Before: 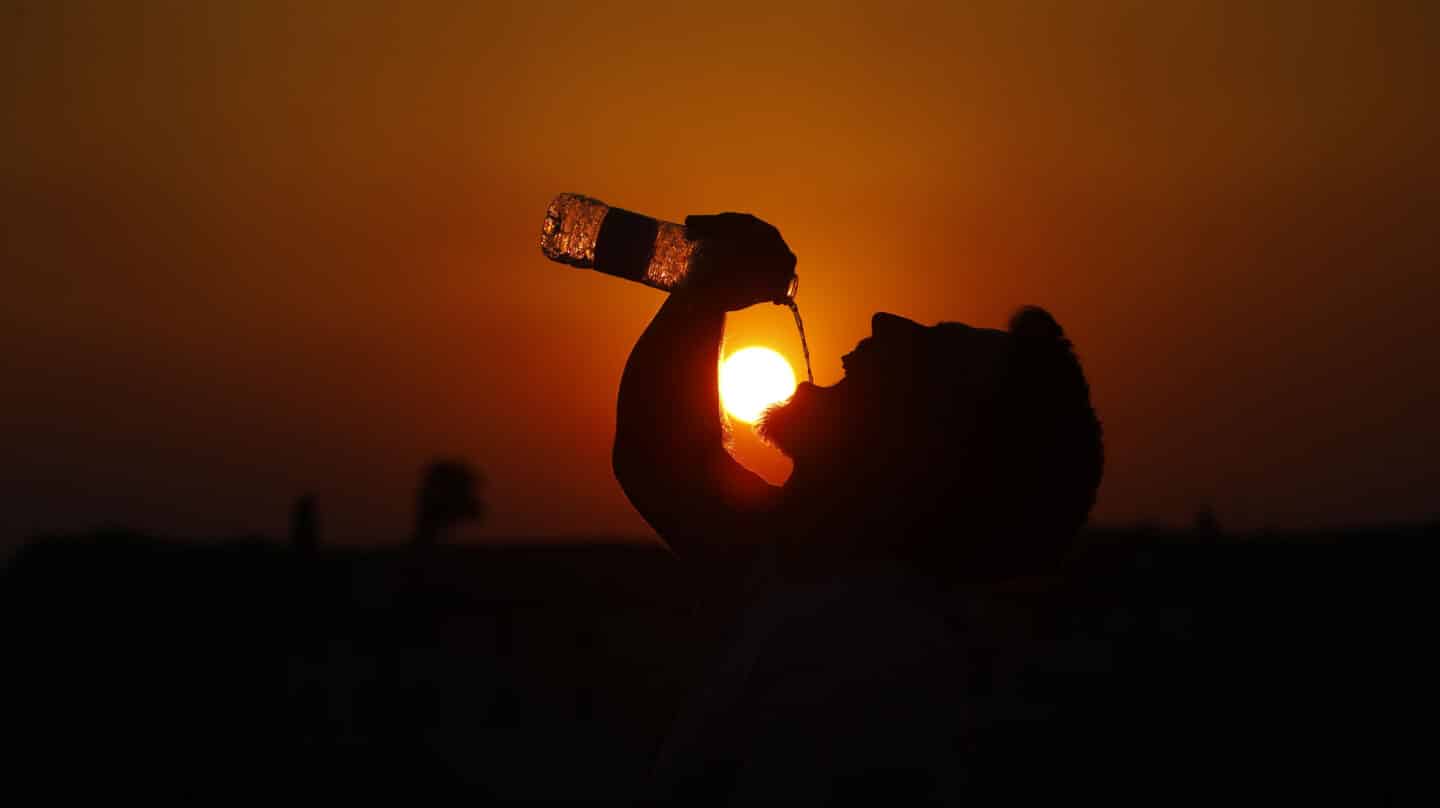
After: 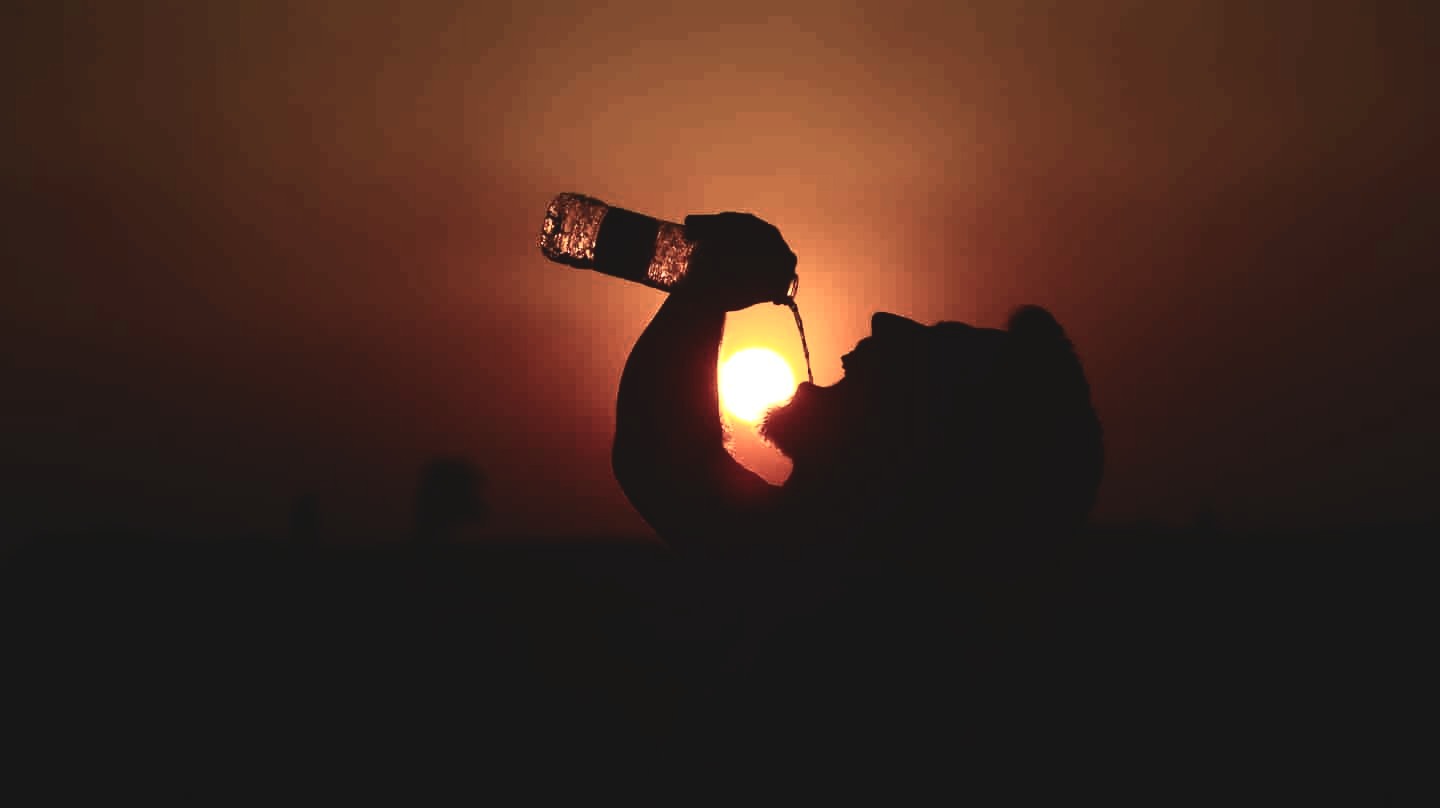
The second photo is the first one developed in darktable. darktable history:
exposure: black level correction -0.041, exposure 0.06 EV, compensate exposure bias true, compensate highlight preservation false
tone curve: curves: ch0 [(0, 0) (0.003, 0.006) (0.011, 0.008) (0.025, 0.011) (0.044, 0.015) (0.069, 0.019) (0.1, 0.023) (0.136, 0.03) (0.177, 0.042) (0.224, 0.065) (0.277, 0.103) (0.335, 0.177) (0.399, 0.294) (0.468, 0.463) (0.543, 0.639) (0.623, 0.805) (0.709, 0.909) (0.801, 0.967) (0.898, 0.989) (1, 1)], color space Lab, independent channels, preserve colors none
